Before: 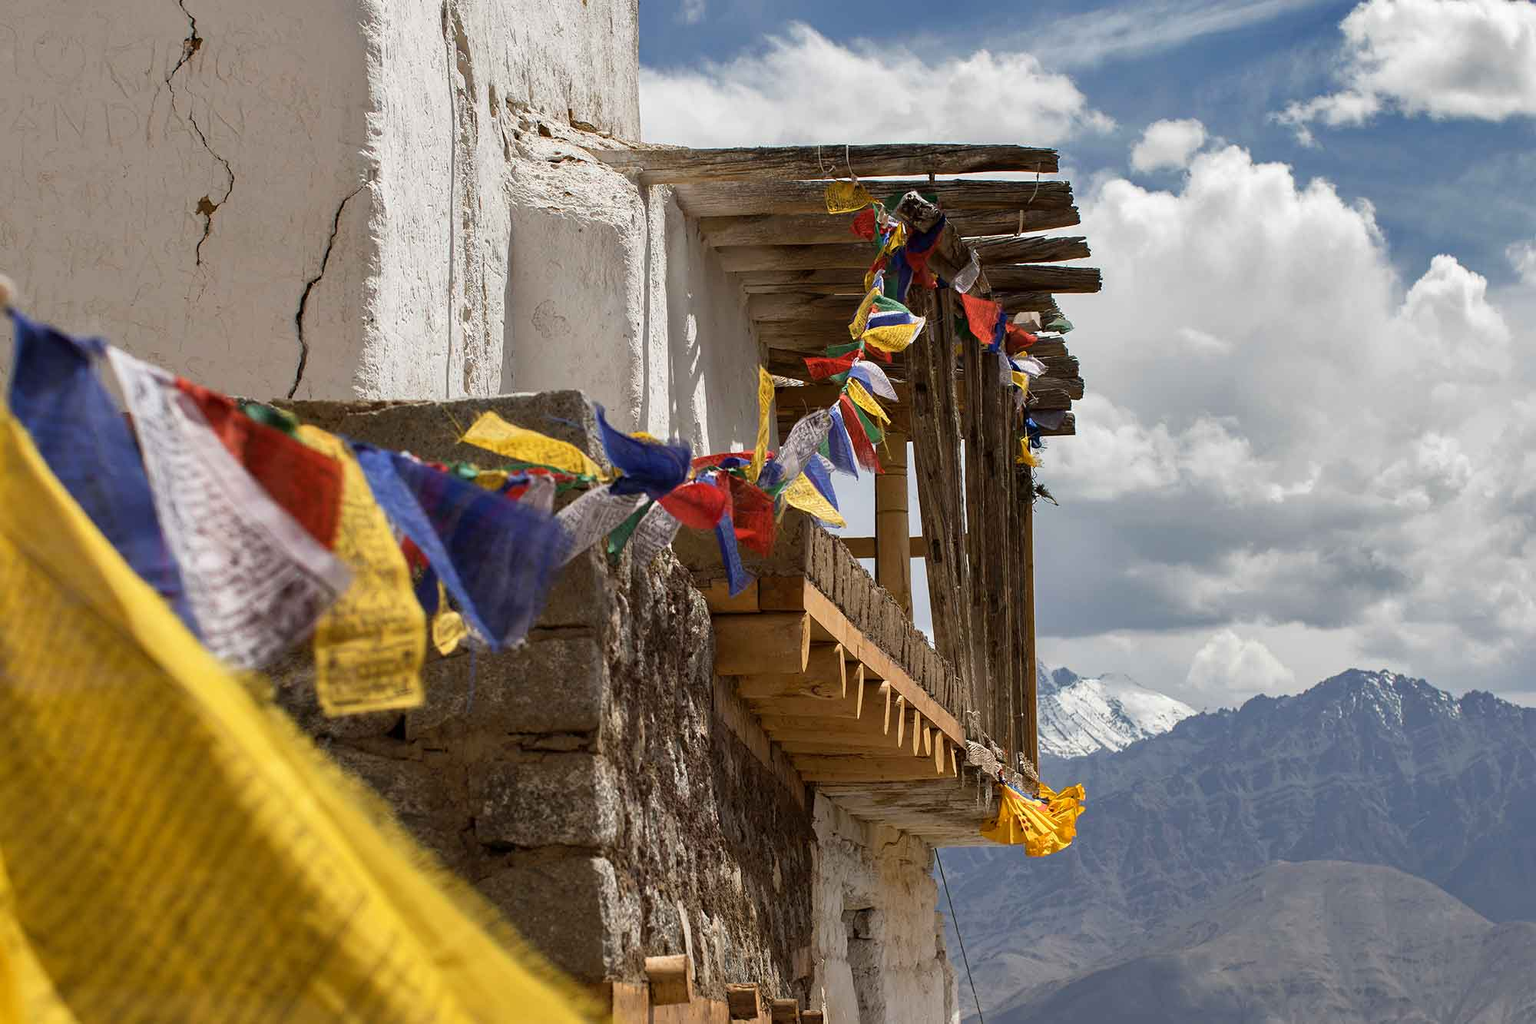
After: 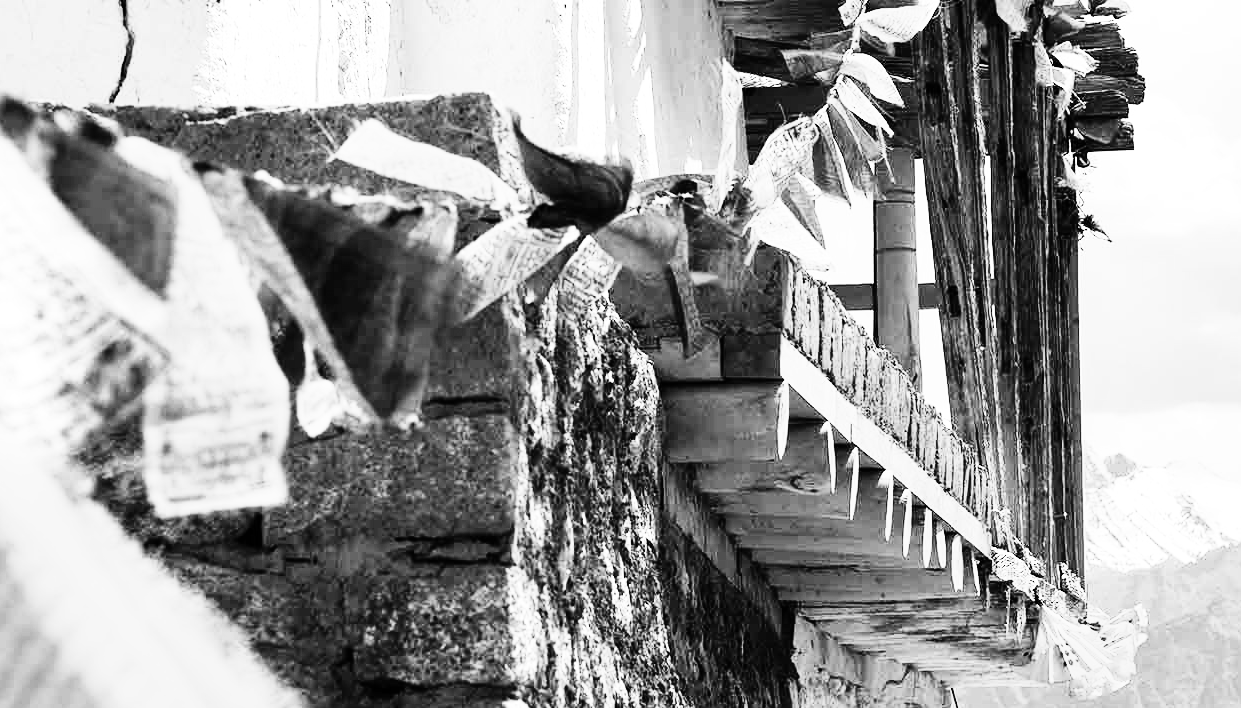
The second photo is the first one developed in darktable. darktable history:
exposure: exposure 0.6 EV, compensate highlight preservation false
white balance: emerald 1
rgb curve: curves: ch0 [(0, 0) (0.21, 0.15) (0.24, 0.21) (0.5, 0.75) (0.75, 0.96) (0.89, 0.99) (1, 1)]; ch1 [(0, 0.02) (0.21, 0.13) (0.25, 0.2) (0.5, 0.67) (0.75, 0.9) (0.89, 0.97) (1, 1)]; ch2 [(0, 0.02) (0.21, 0.13) (0.25, 0.2) (0.5, 0.67) (0.75, 0.9) (0.89, 0.97) (1, 1)], compensate middle gray true
crop: left 13.312%, top 31.28%, right 24.627%, bottom 15.582%
color correction: highlights a* -0.182, highlights b* -0.124
contrast brightness saturation: contrast 0.15, brightness 0.05
monochrome: a 2.21, b -1.33, size 2.2
